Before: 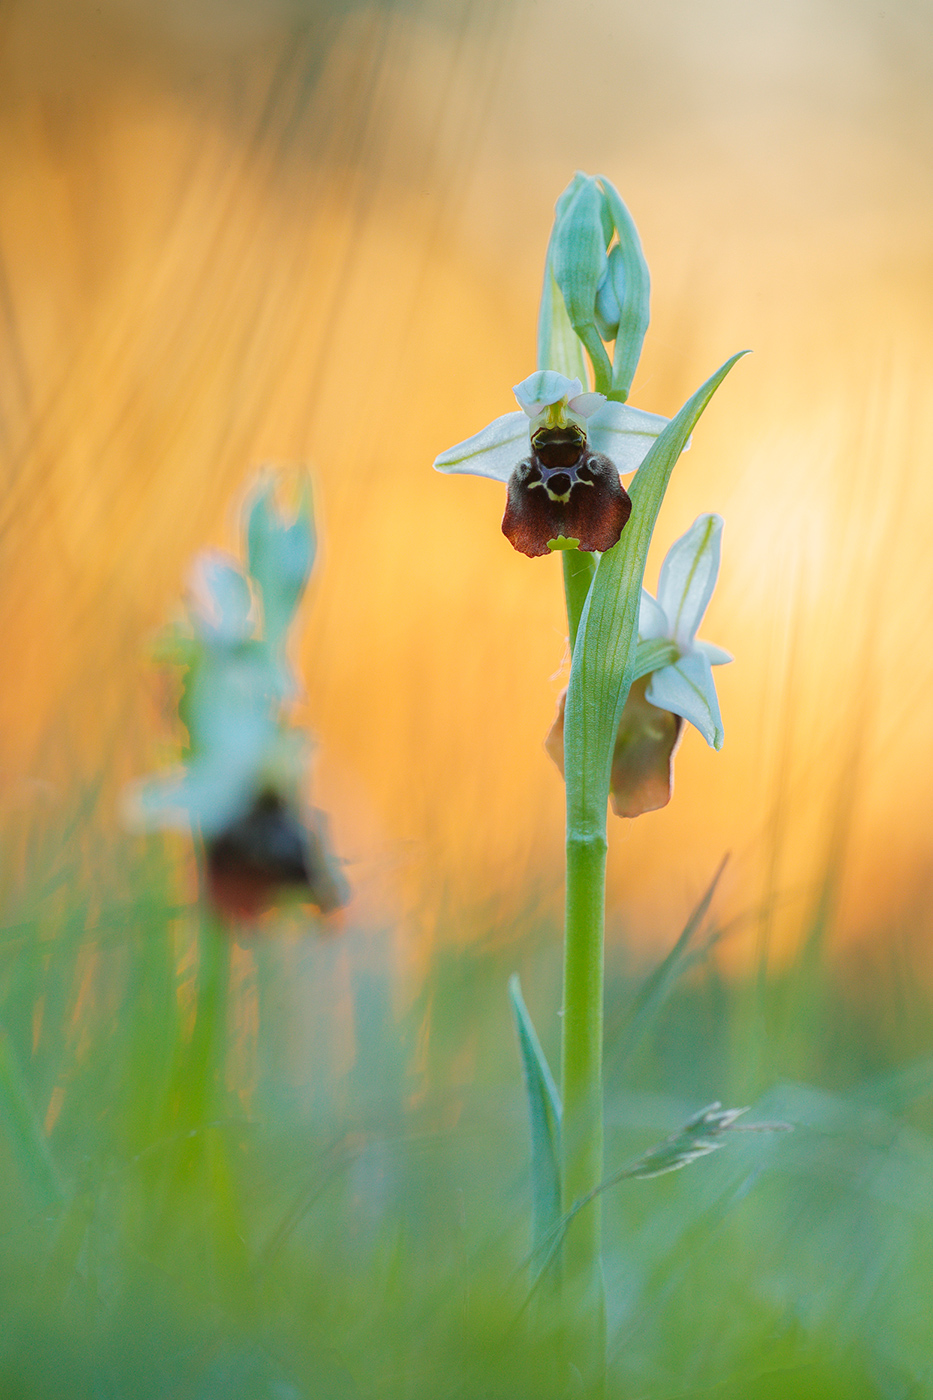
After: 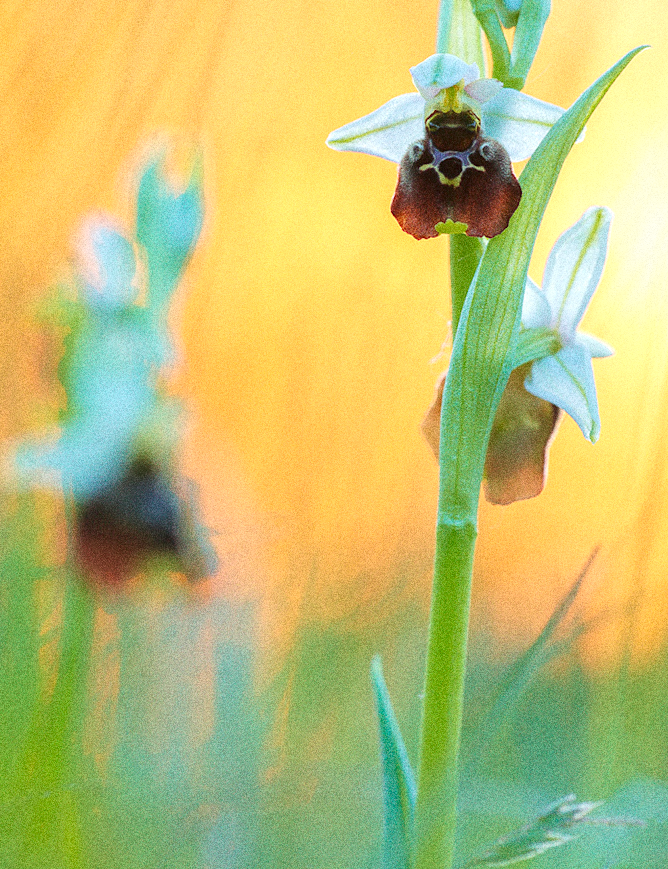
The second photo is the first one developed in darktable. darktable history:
exposure: exposure 0.426 EV, compensate highlight preservation false
velvia: on, module defaults
grain: coarseness 14.49 ISO, strength 48.04%, mid-tones bias 35%
crop and rotate: angle -3.37°, left 9.79%, top 20.73%, right 12.42%, bottom 11.82%
